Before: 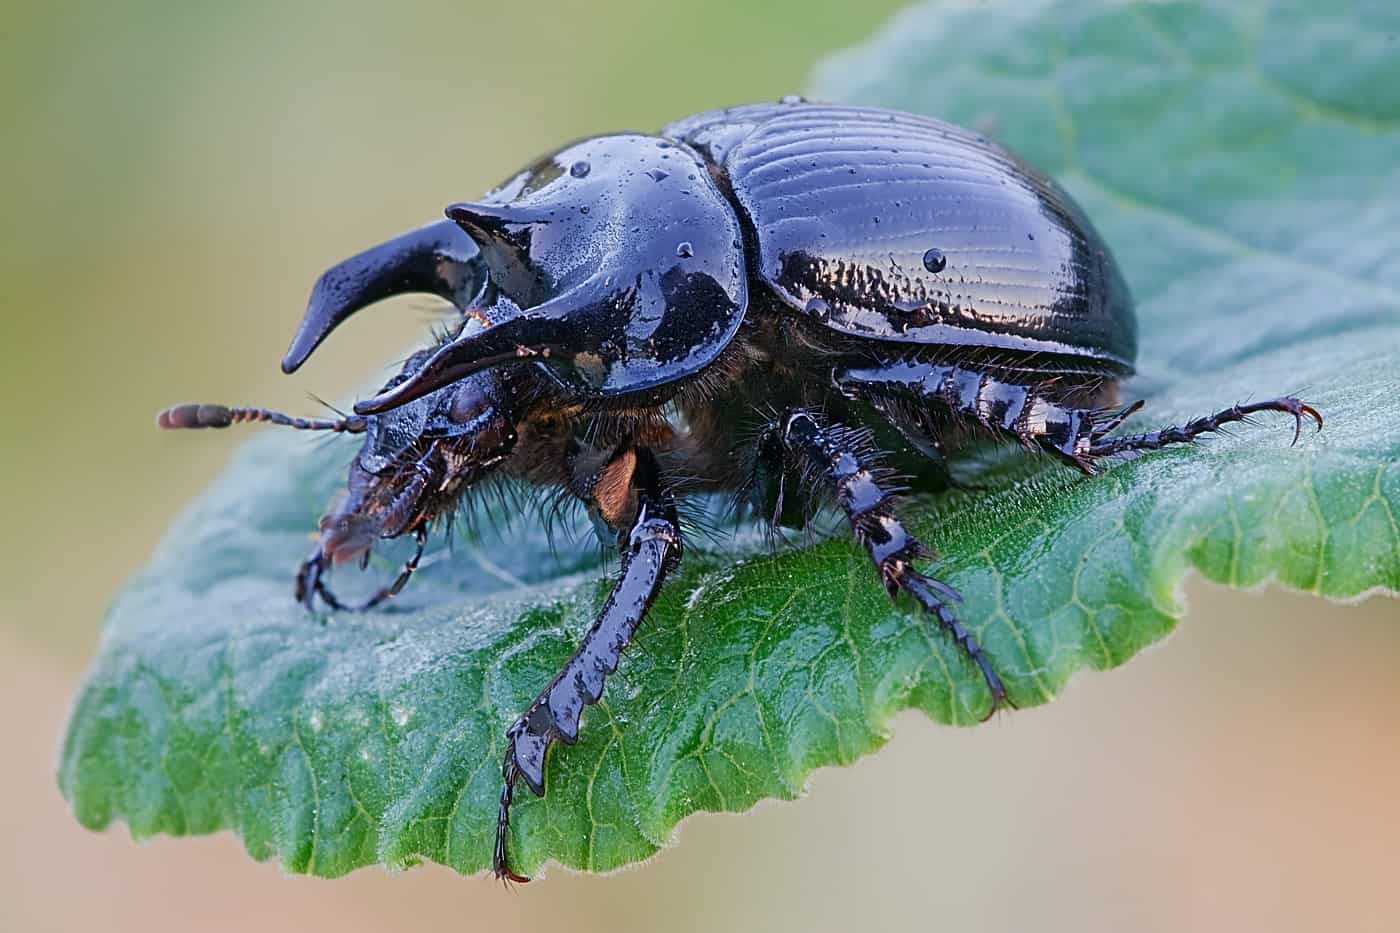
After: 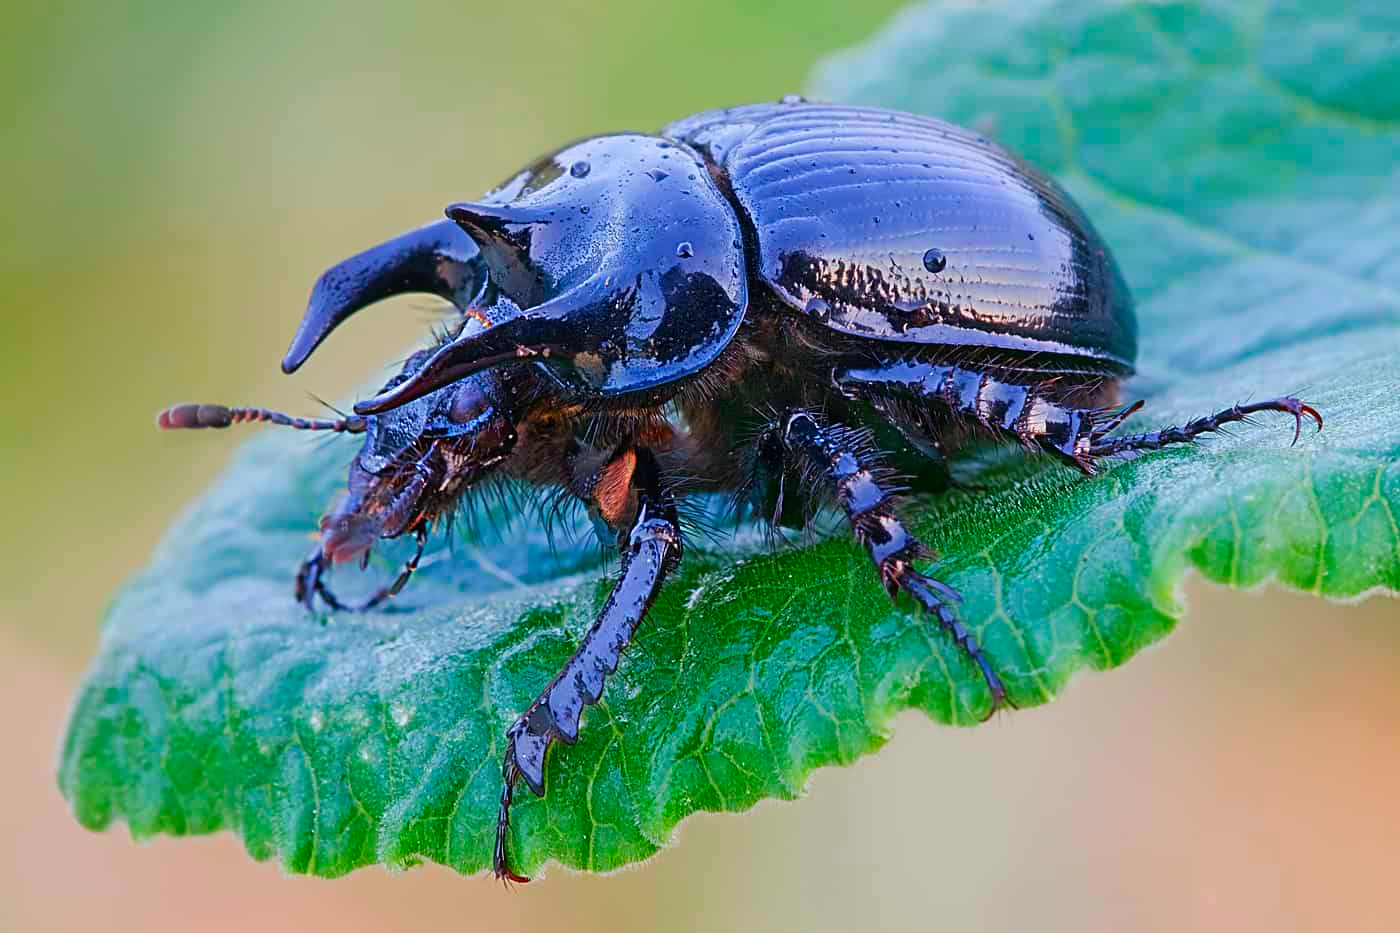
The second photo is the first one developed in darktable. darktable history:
rotate and perspective: automatic cropping original format, crop left 0, crop top 0
color contrast: green-magenta contrast 1.69, blue-yellow contrast 1.49
